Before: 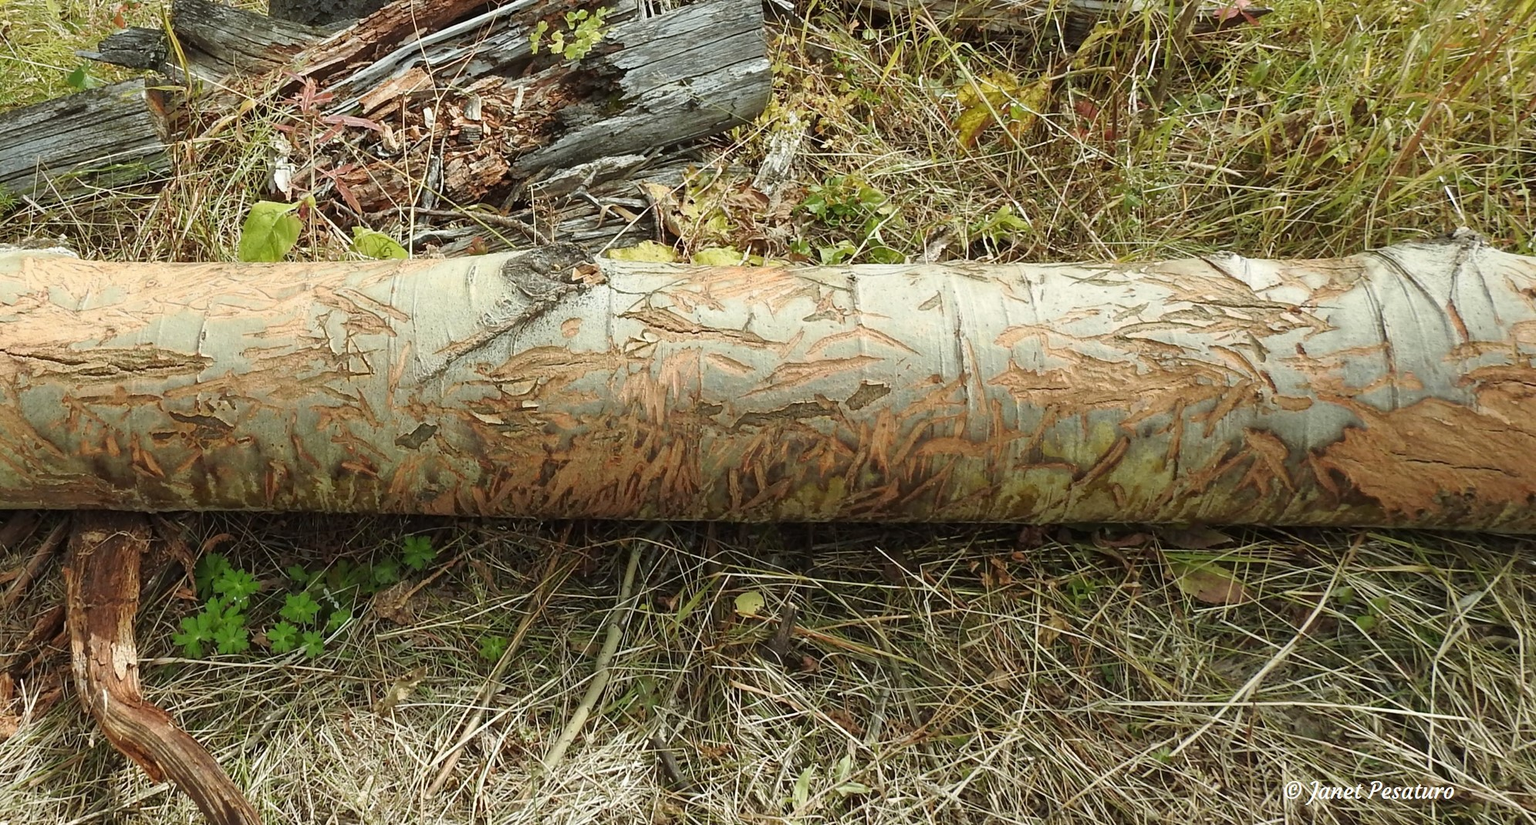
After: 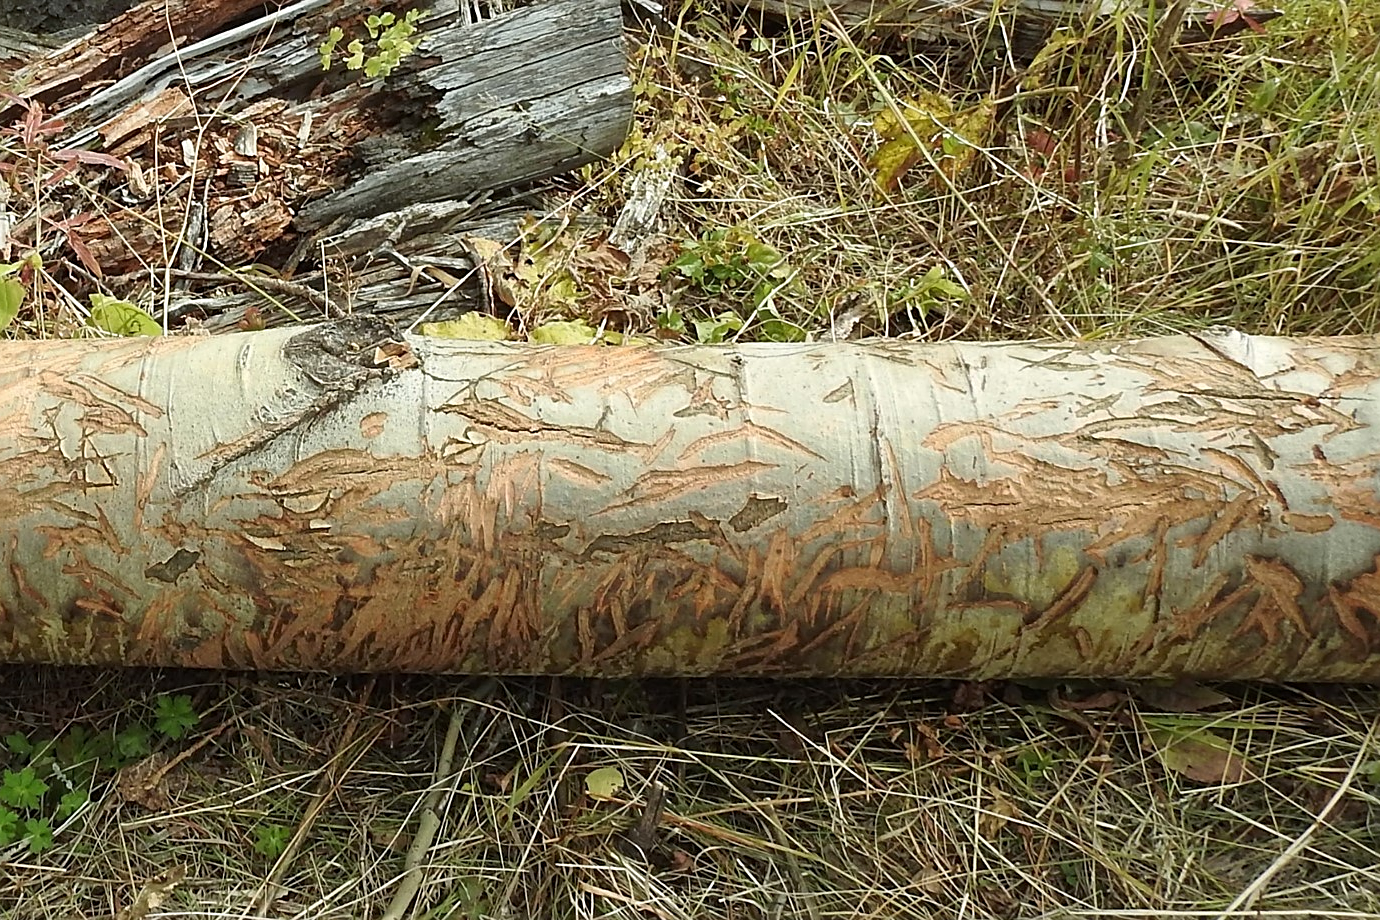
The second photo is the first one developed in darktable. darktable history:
crop: left 18.479%, right 12.2%, bottom 13.971%
tone equalizer: on, module defaults
sharpen: on, module defaults
